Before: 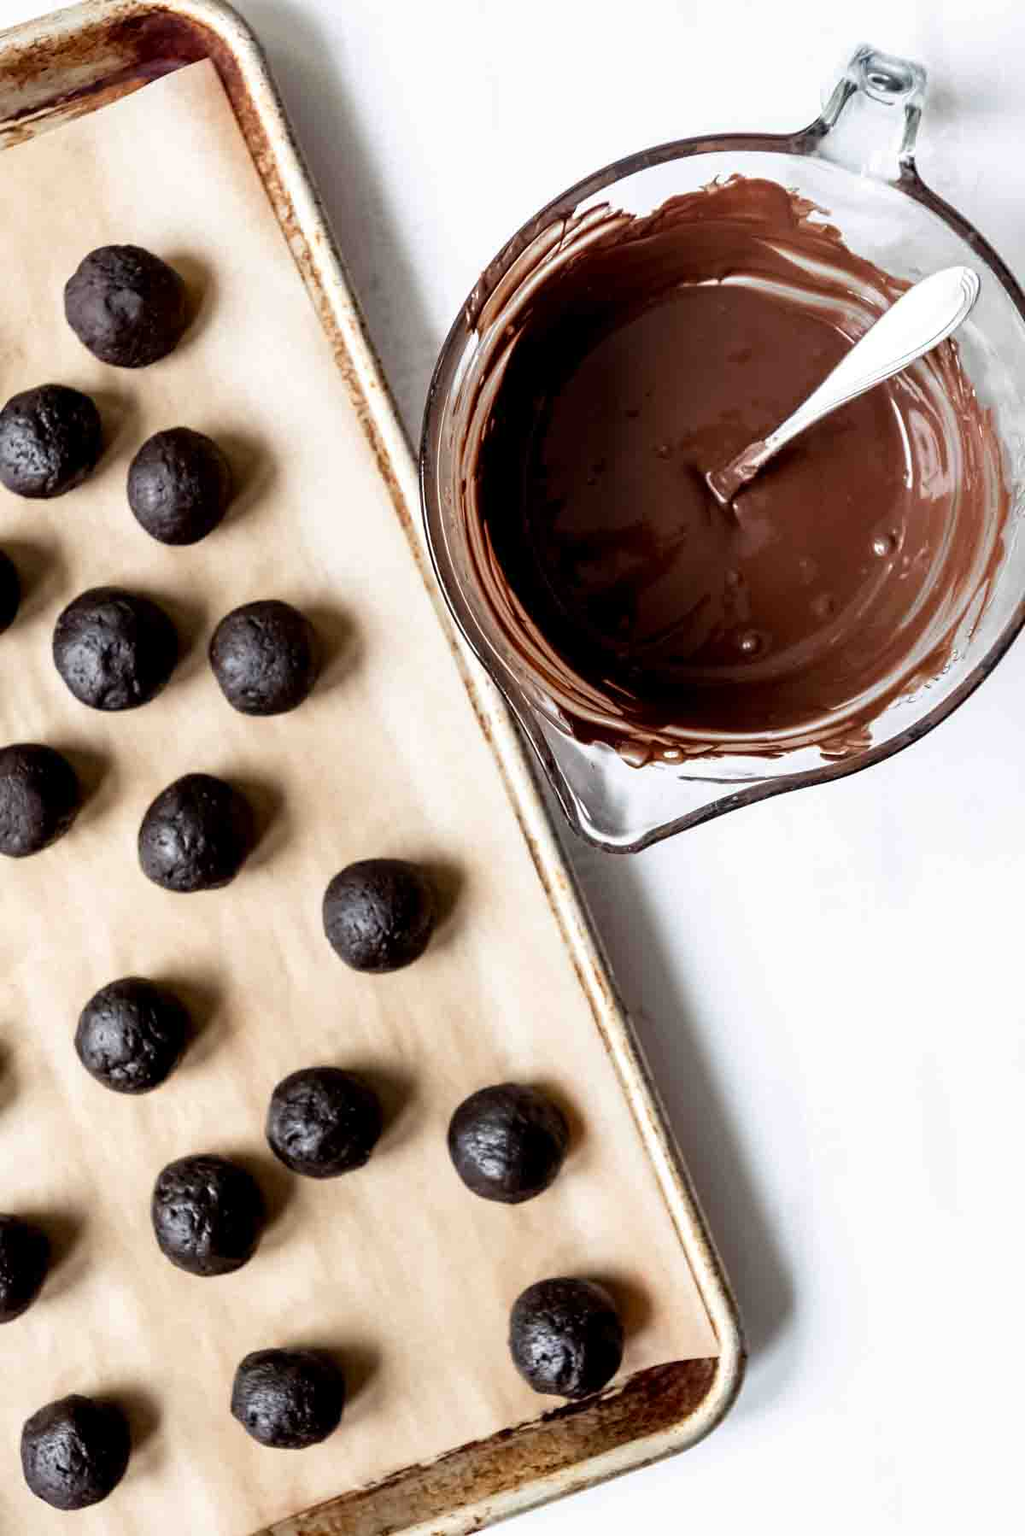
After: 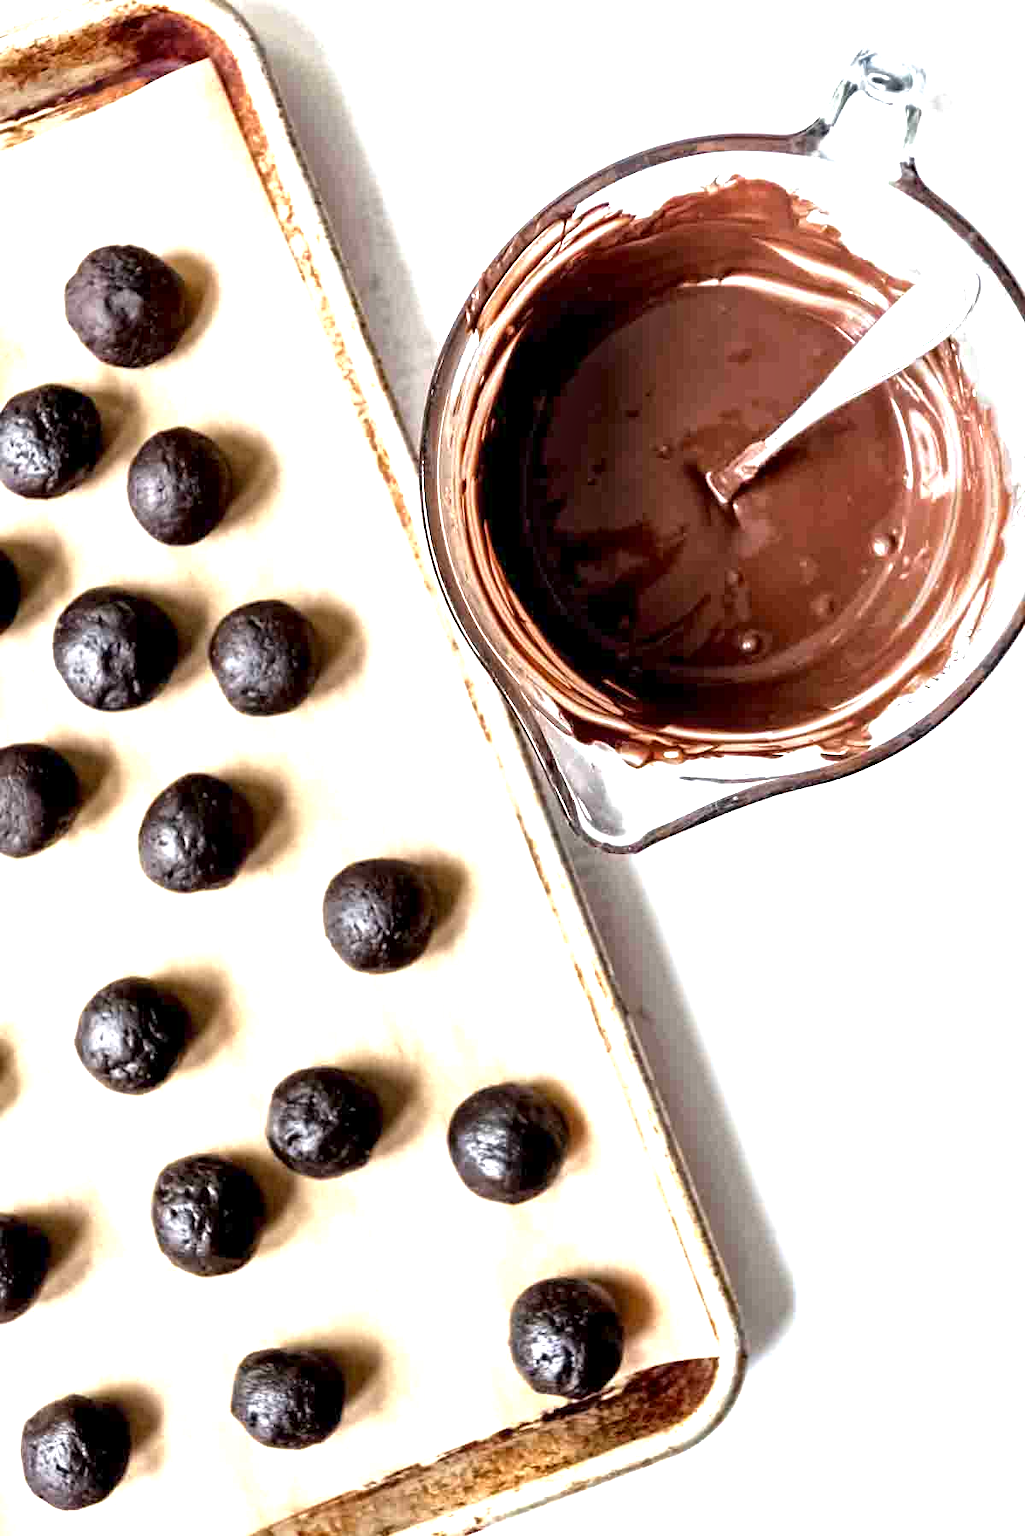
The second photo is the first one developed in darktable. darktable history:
exposure: black level correction 0, exposure 1.184 EV, compensate highlight preservation false
local contrast: mode bilateral grid, contrast 20, coarseness 20, detail 150%, midtone range 0.2
